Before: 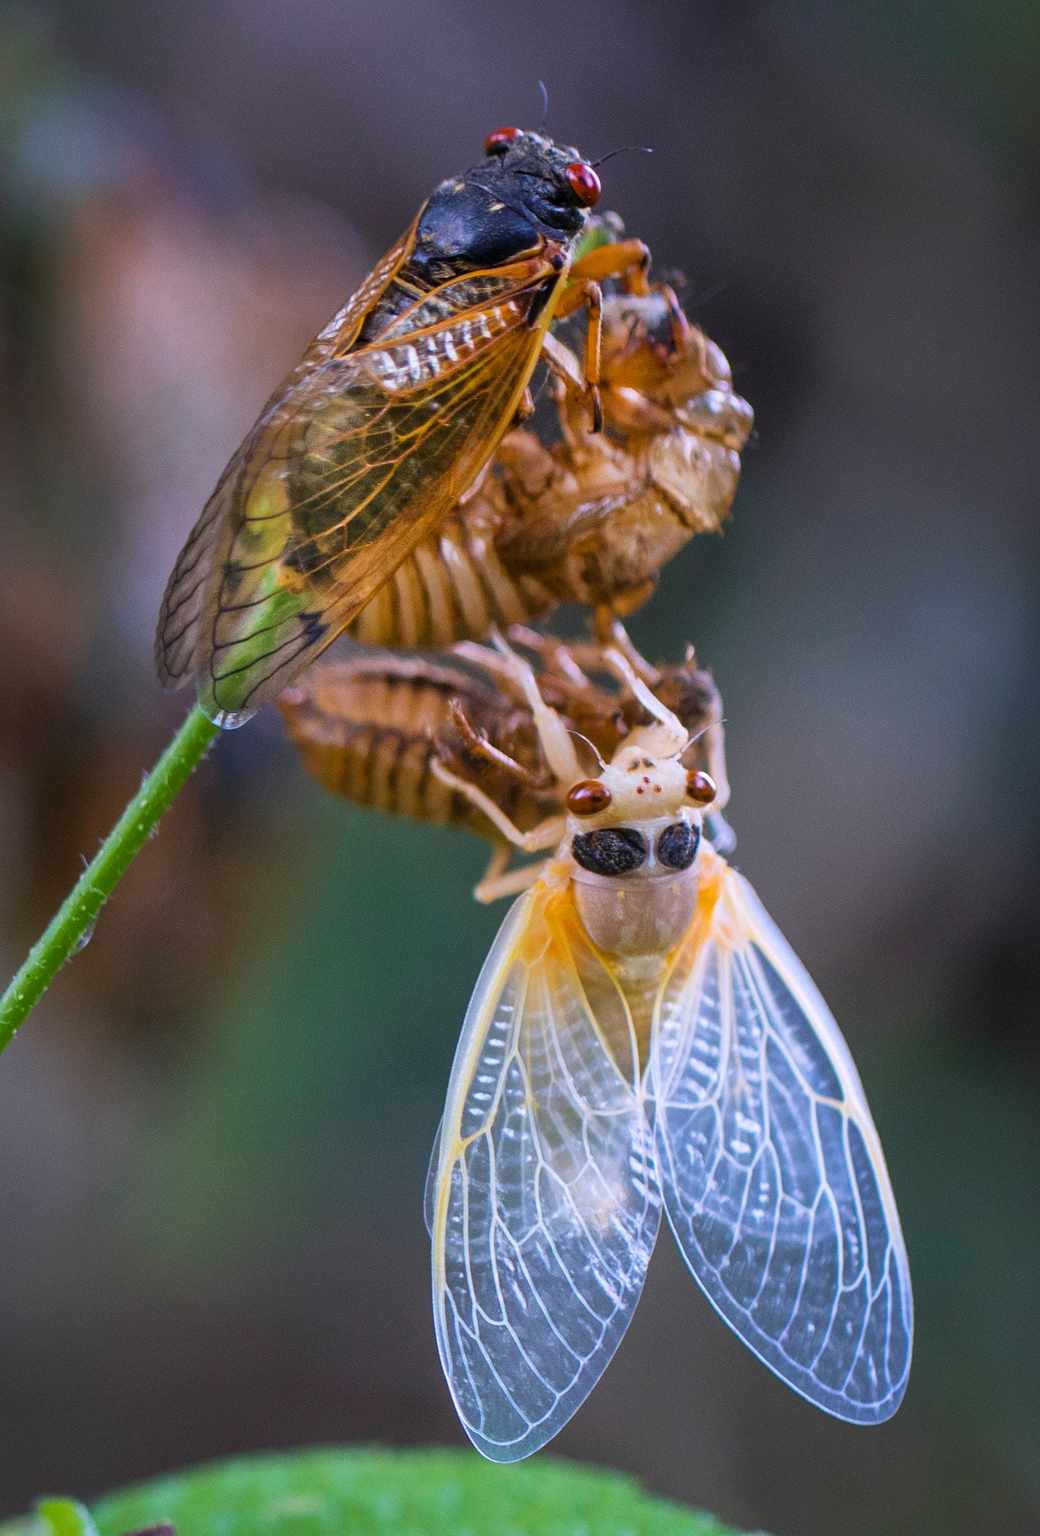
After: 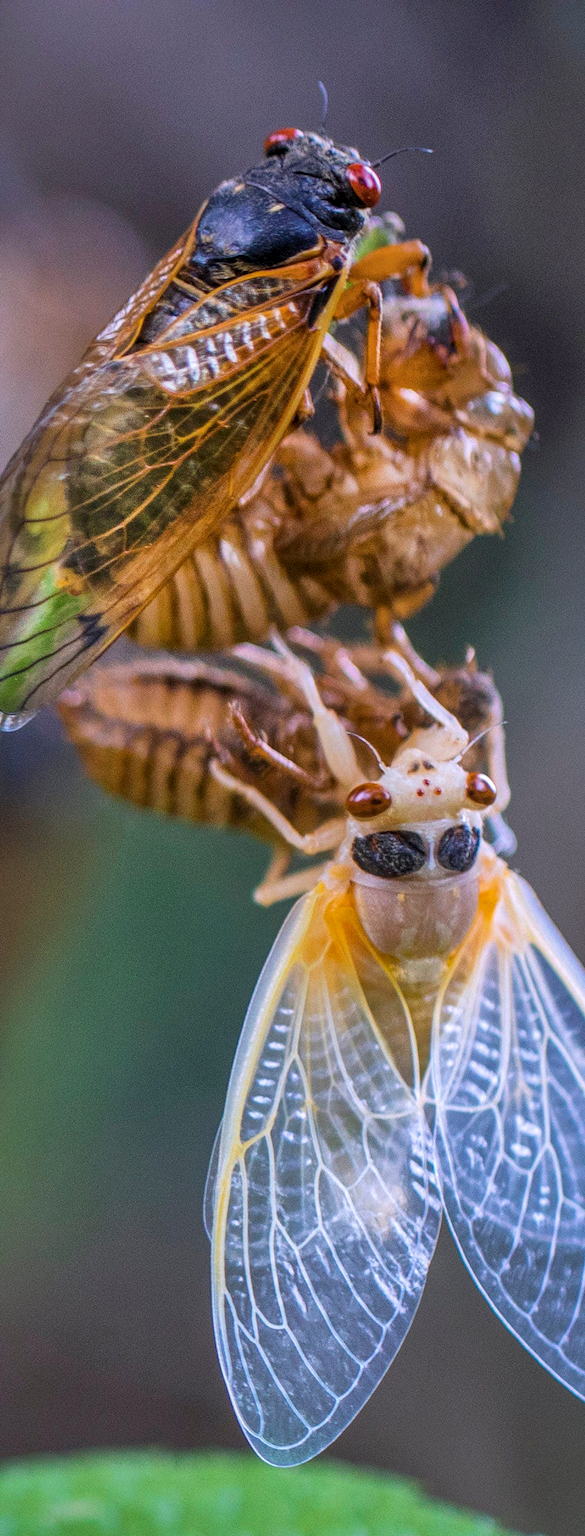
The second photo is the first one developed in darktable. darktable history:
local contrast: highlights 4%, shadows 5%, detail 134%
base curve: preserve colors none
crop: left 21.327%, right 22.495%
shadows and highlights: on, module defaults
